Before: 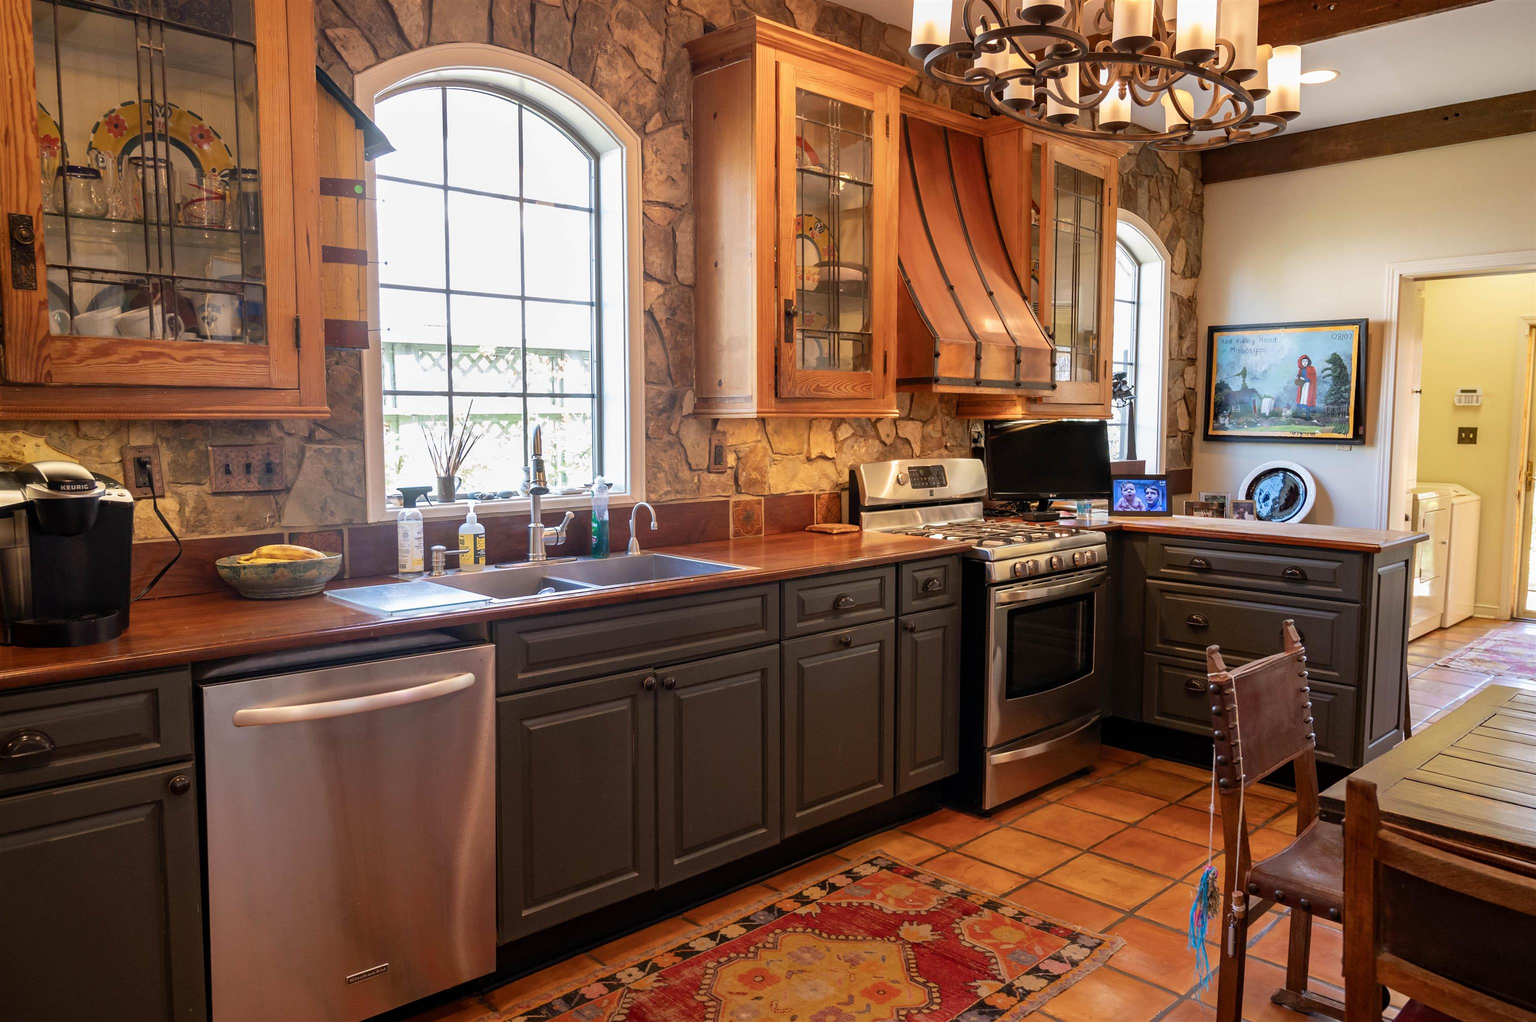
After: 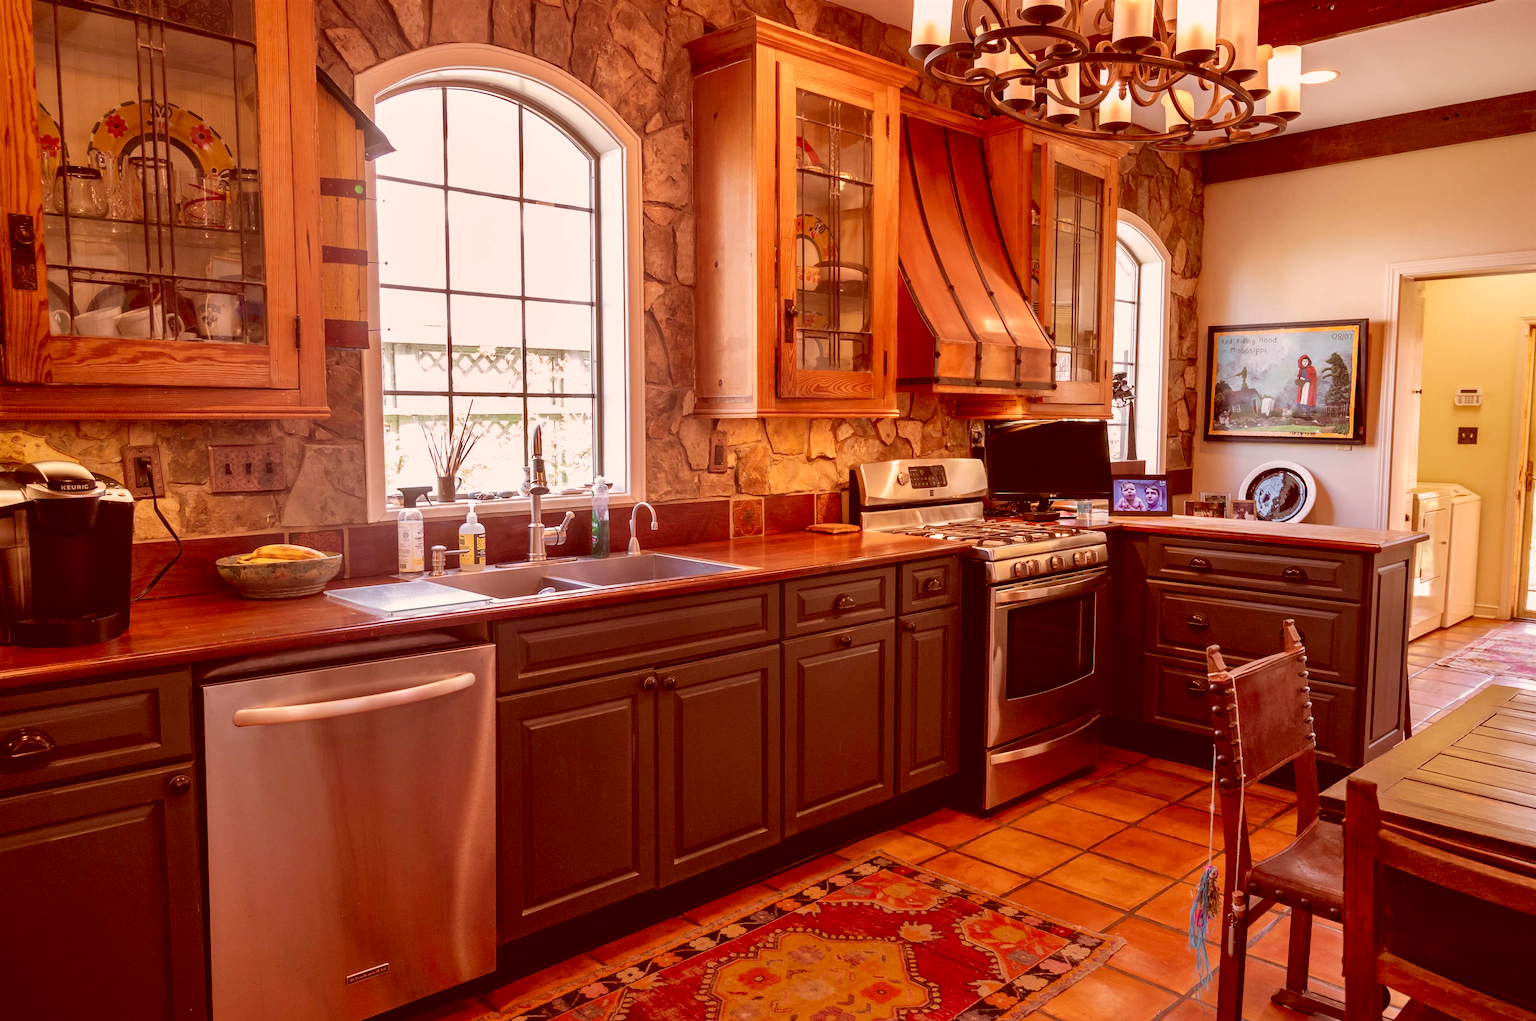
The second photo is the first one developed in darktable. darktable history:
color correction: highlights a* 9.13, highlights b* 8.93, shadows a* 39.56, shadows b* 39.34, saturation 0.797
shadows and highlights: shadows 34.68, highlights -34.92, soften with gaussian
